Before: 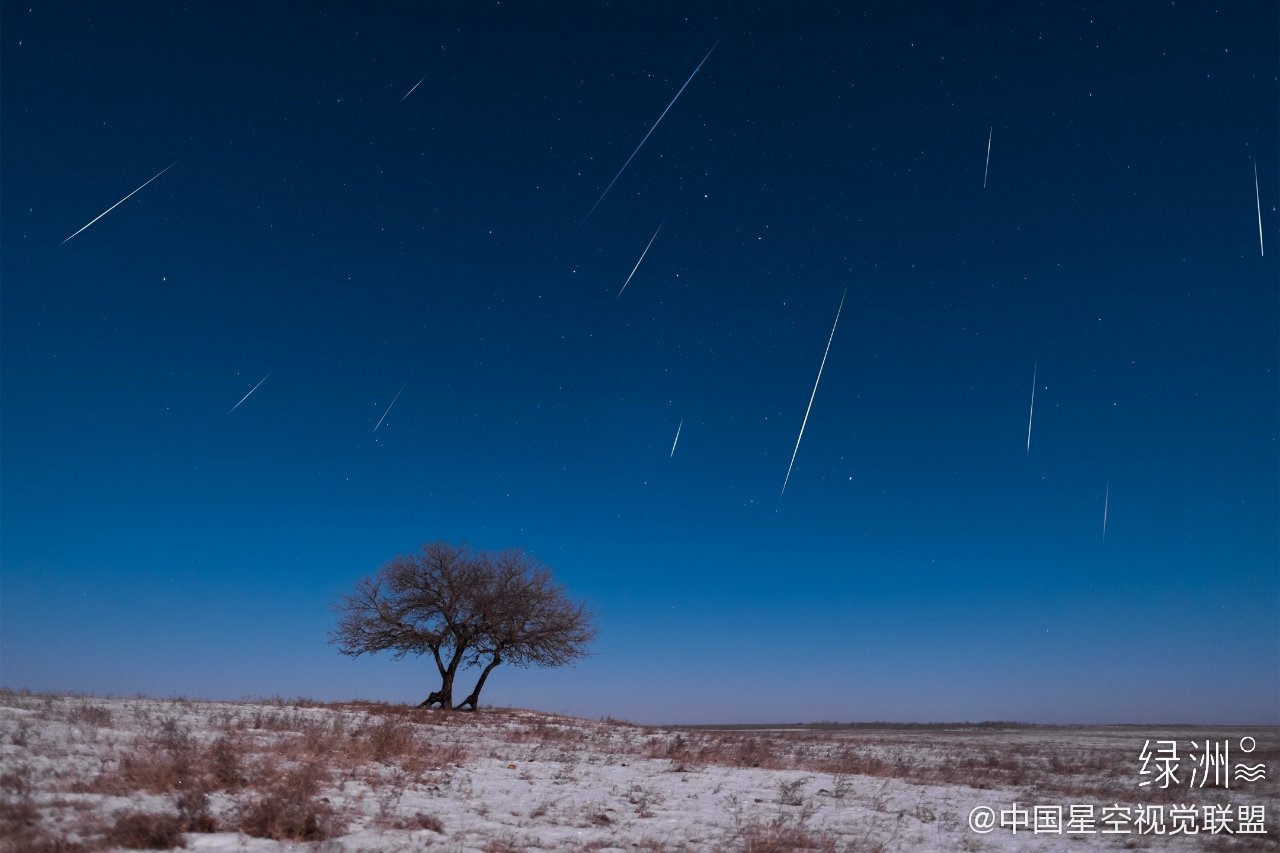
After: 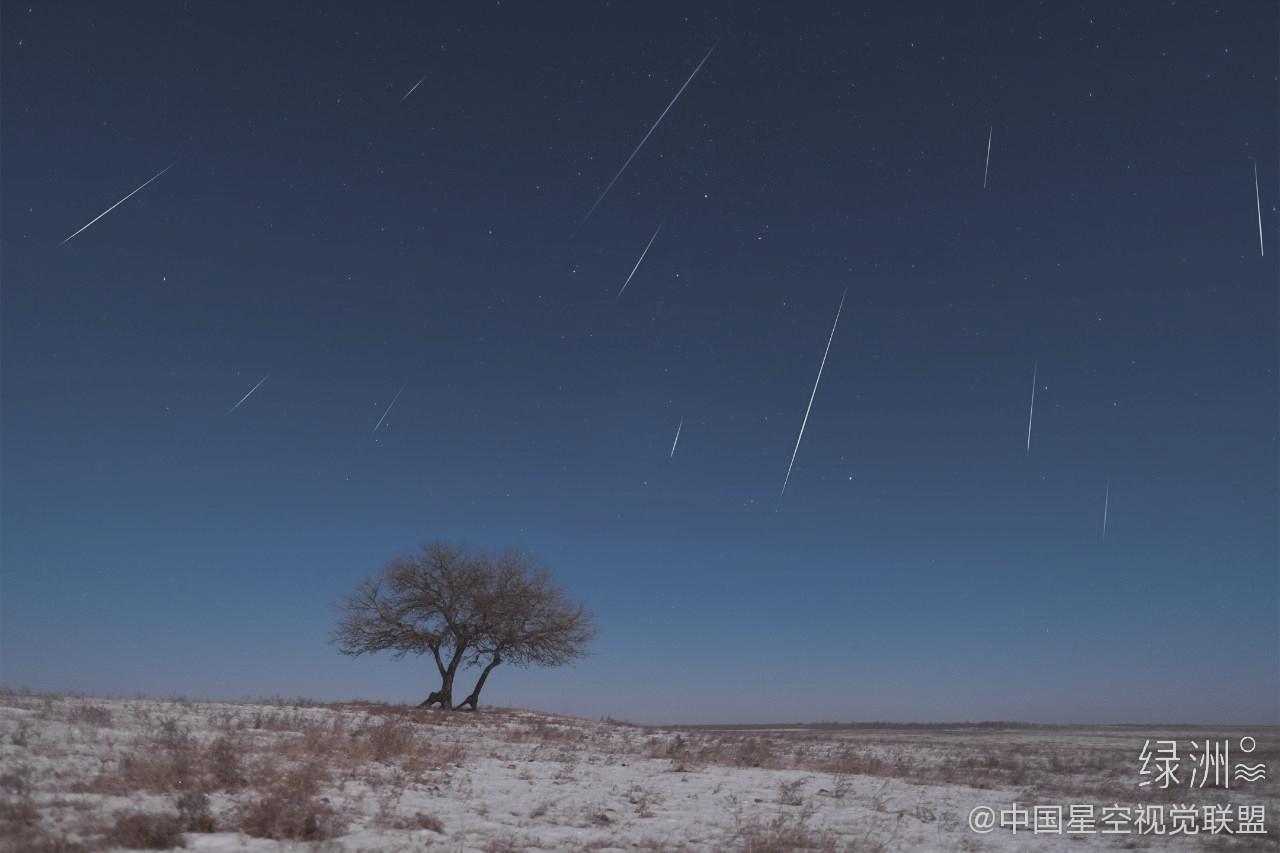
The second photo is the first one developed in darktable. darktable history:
contrast brightness saturation: contrast -0.267, saturation -0.433
